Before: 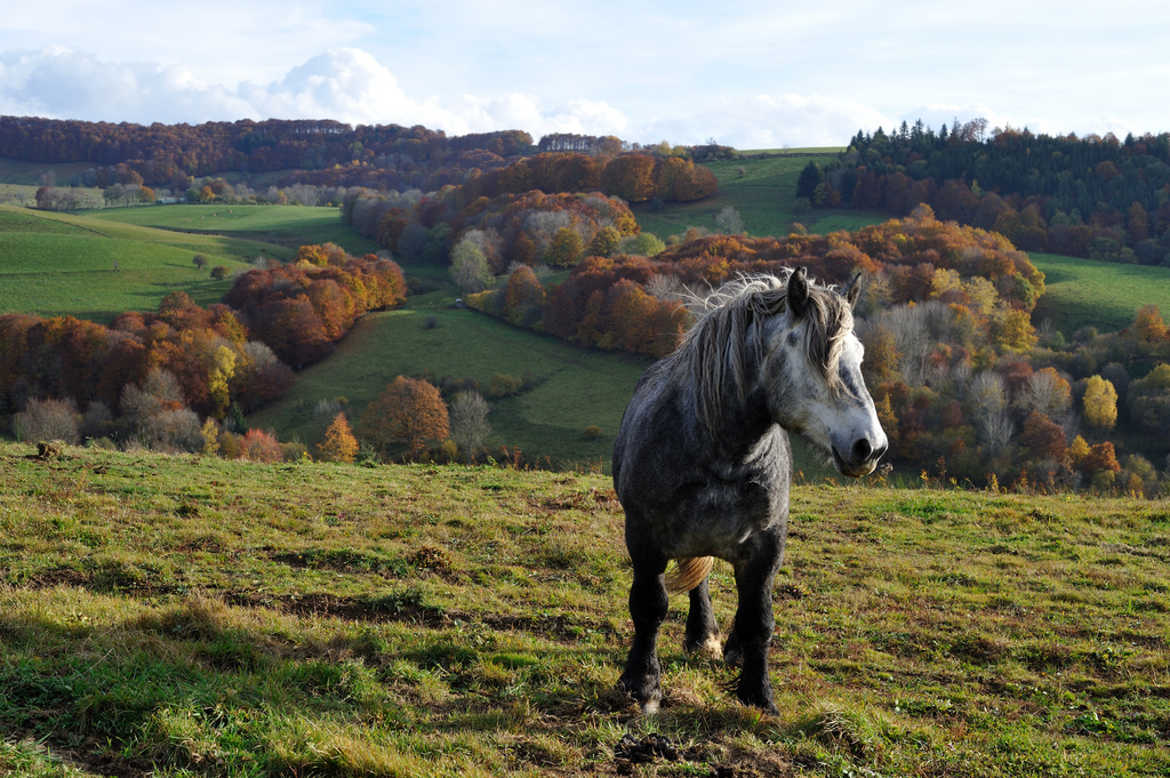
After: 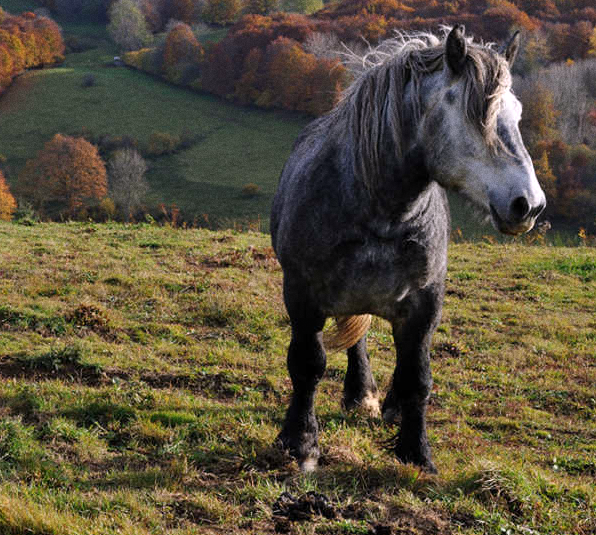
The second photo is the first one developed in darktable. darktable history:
grain: on, module defaults
tone equalizer: on, module defaults
contrast brightness saturation: saturation -0.04
color balance: mode lift, gamma, gain (sRGB)
crop and rotate: left 29.237%, top 31.152%, right 19.807%
white balance: red 1.05, blue 1.072
